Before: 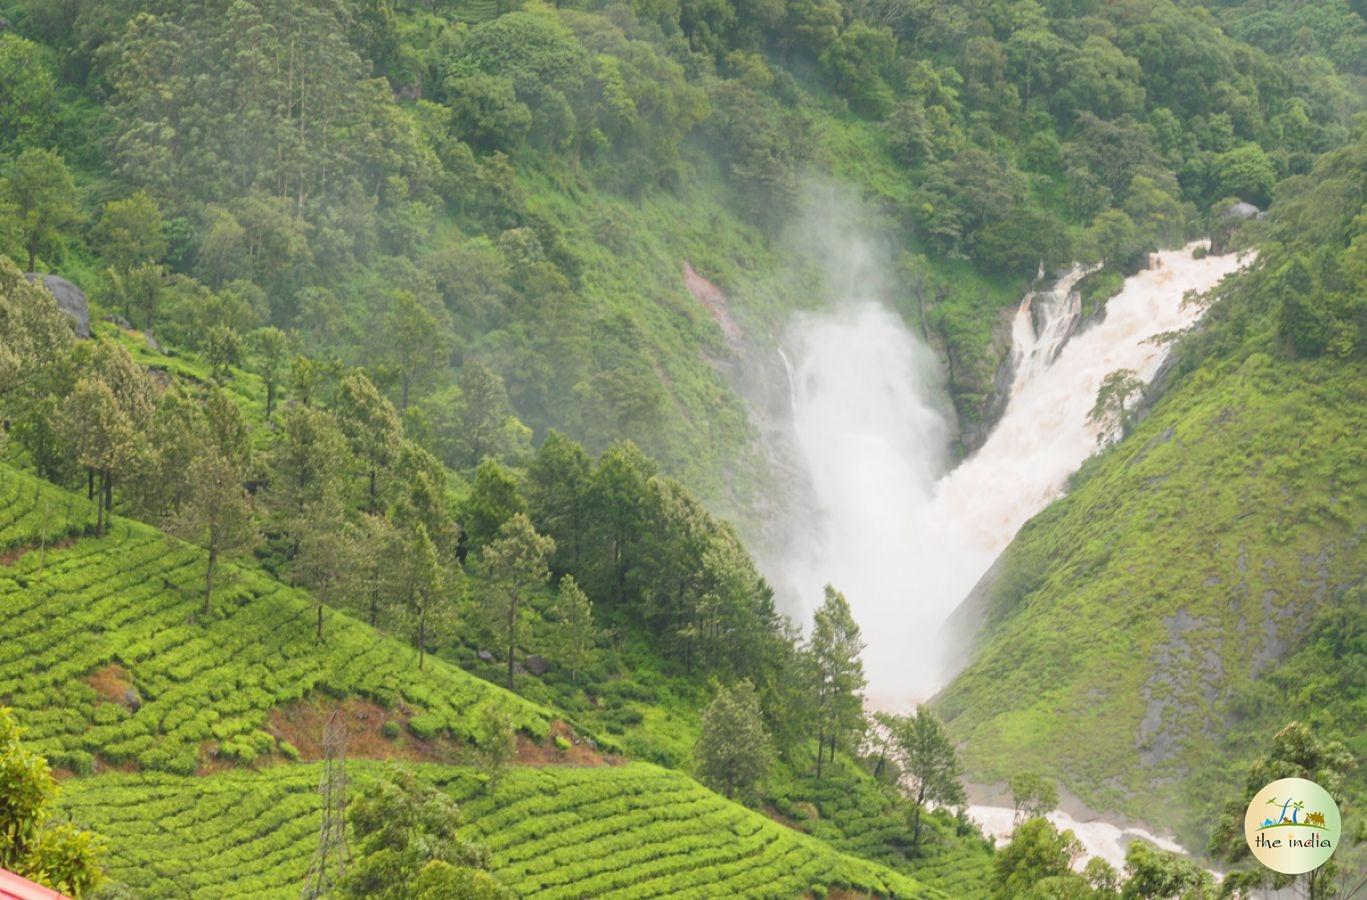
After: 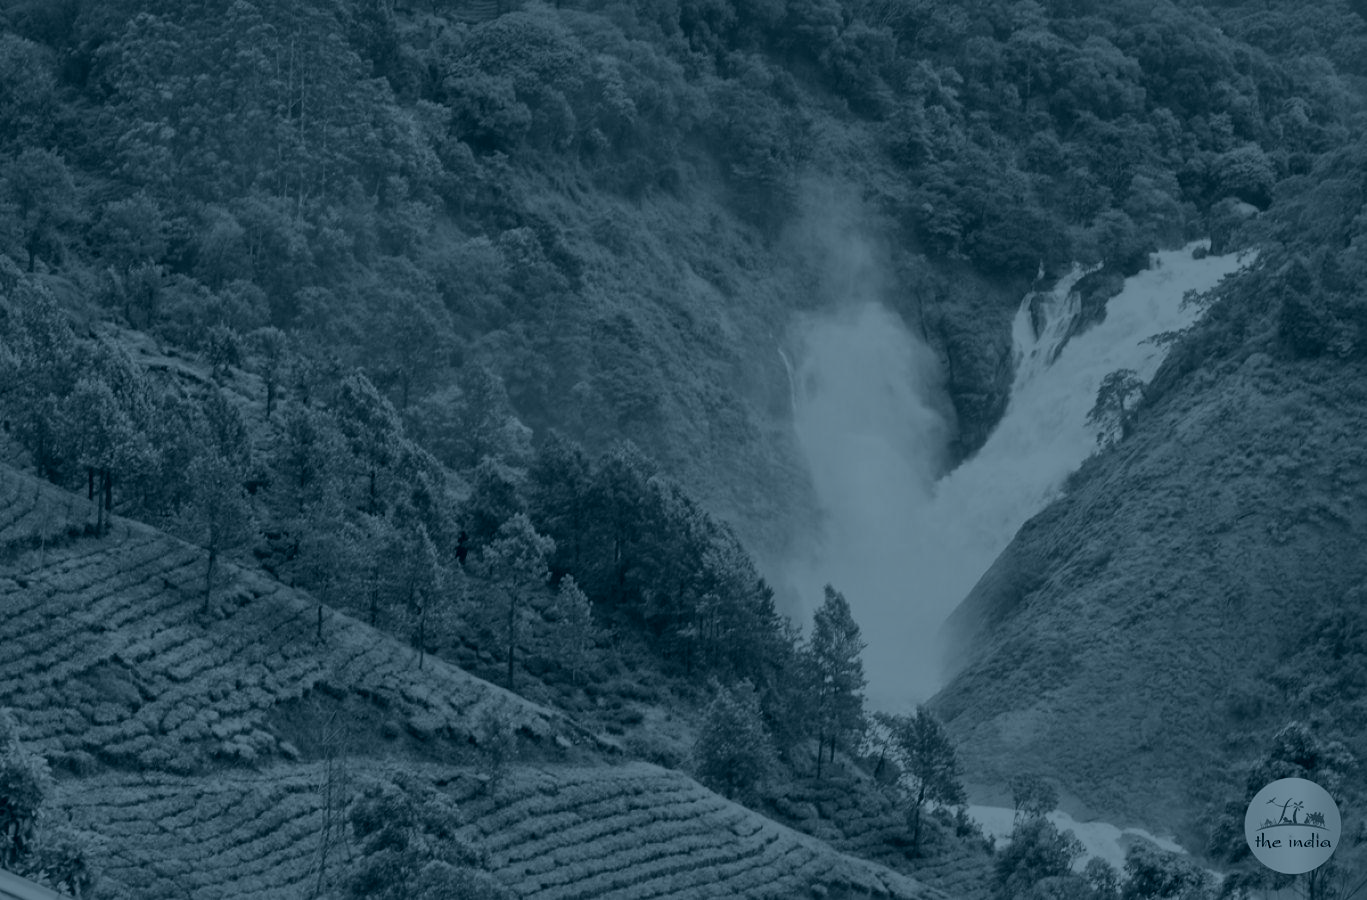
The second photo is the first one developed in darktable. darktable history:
local contrast: mode bilateral grid, contrast 25, coarseness 47, detail 151%, midtone range 0.2
velvia: on, module defaults
colorize: hue 194.4°, saturation 29%, source mix 61.75%, lightness 3.98%, version 1
